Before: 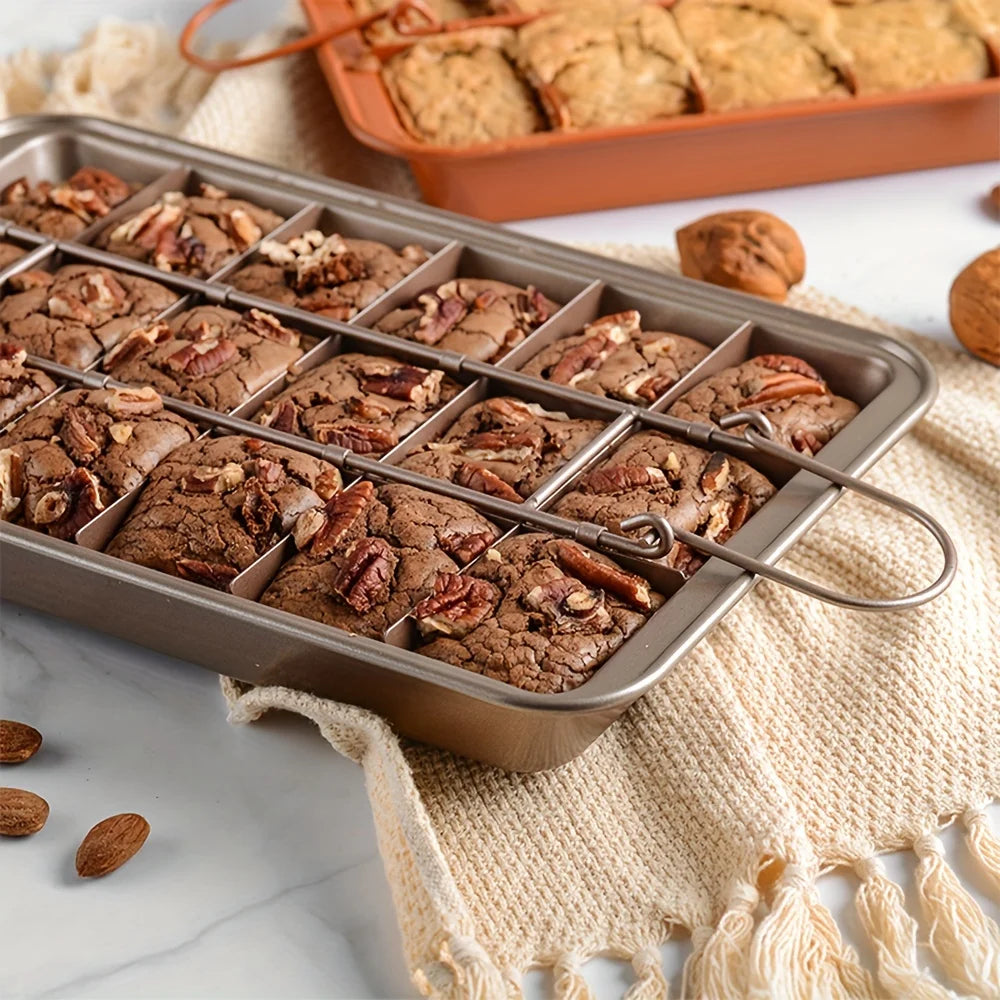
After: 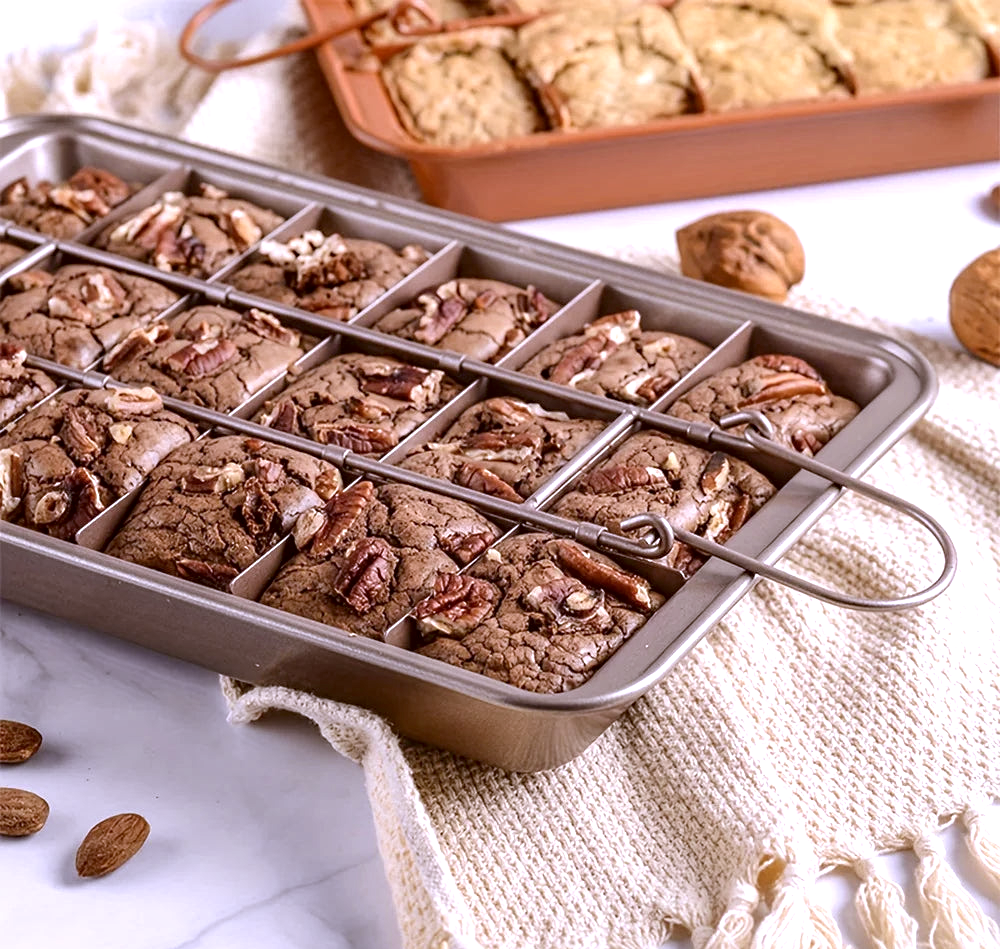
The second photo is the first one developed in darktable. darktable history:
white balance: red 0.871, blue 1.249
crop and rotate: top 0%, bottom 5.097%
local contrast: on, module defaults
sharpen: radius 5.325, amount 0.312, threshold 26.433
color correction: highlights a* 10.21, highlights b* 9.79, shadows a* 8.61, shadows b* 7.88, saturation 0.8
exposure: black level correction 0.001, exposure 0.5 EV, compensate exposure bias true, compensate highlight preservation false
